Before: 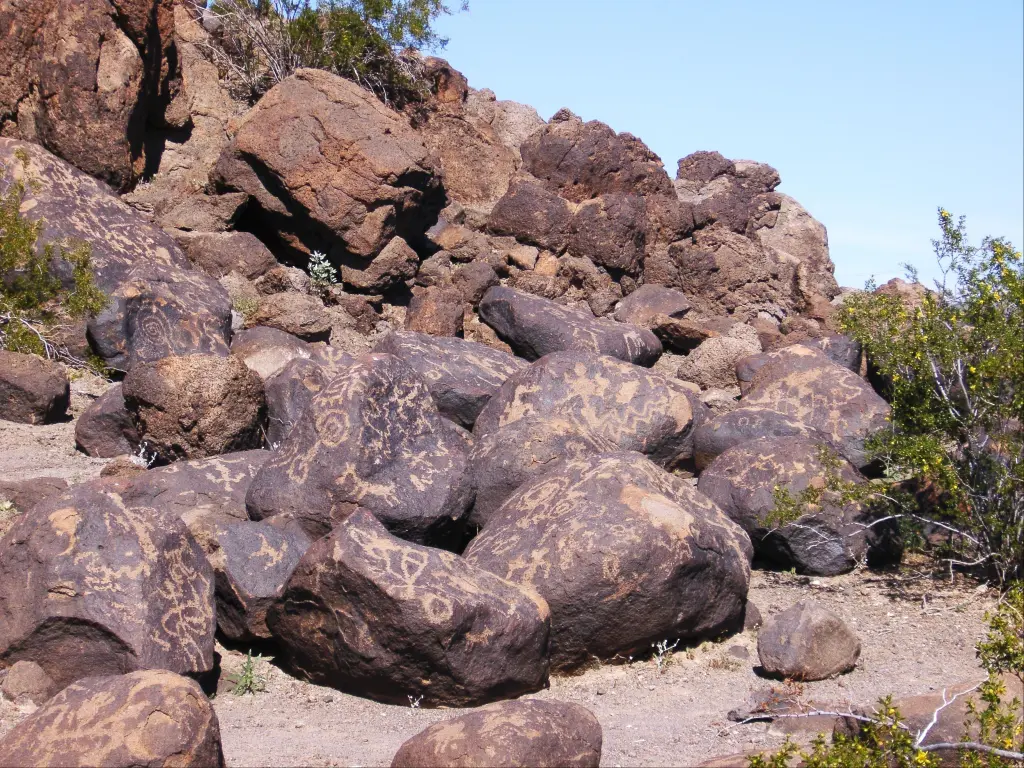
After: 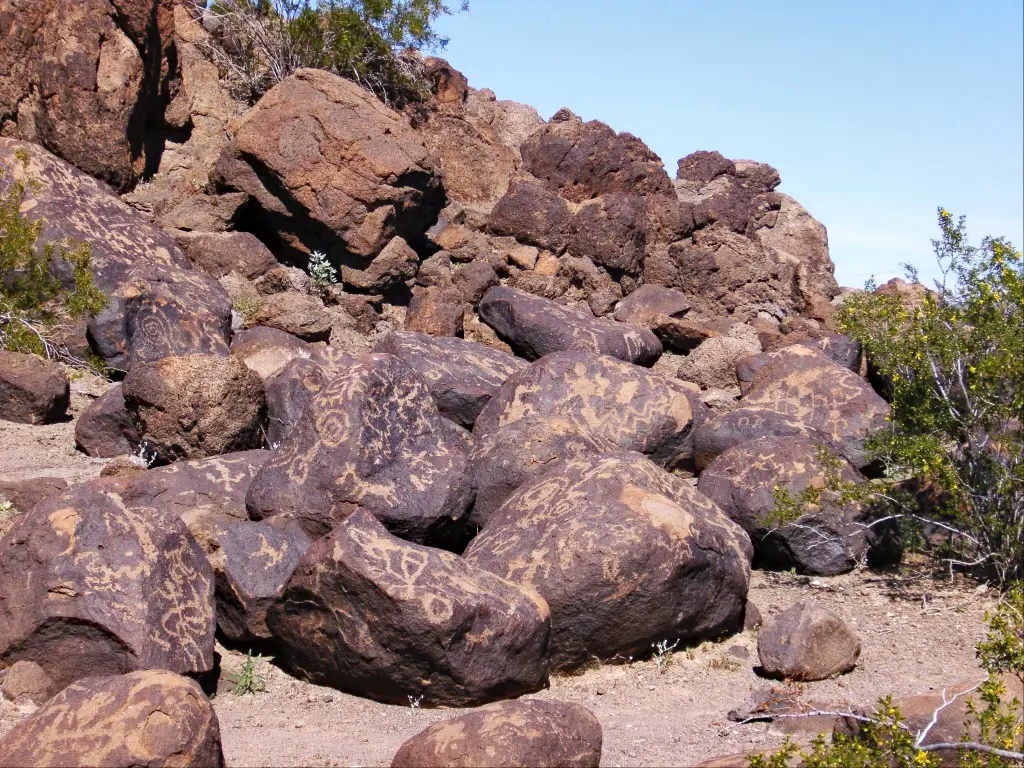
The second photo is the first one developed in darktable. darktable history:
haze removal: strength 0.29, distance 0.25, compatibility mode true, adaptive false
shadows and highlights: shadows 35, highlights -35, soften with gaussian
exposure: compensate highlight preservation false
